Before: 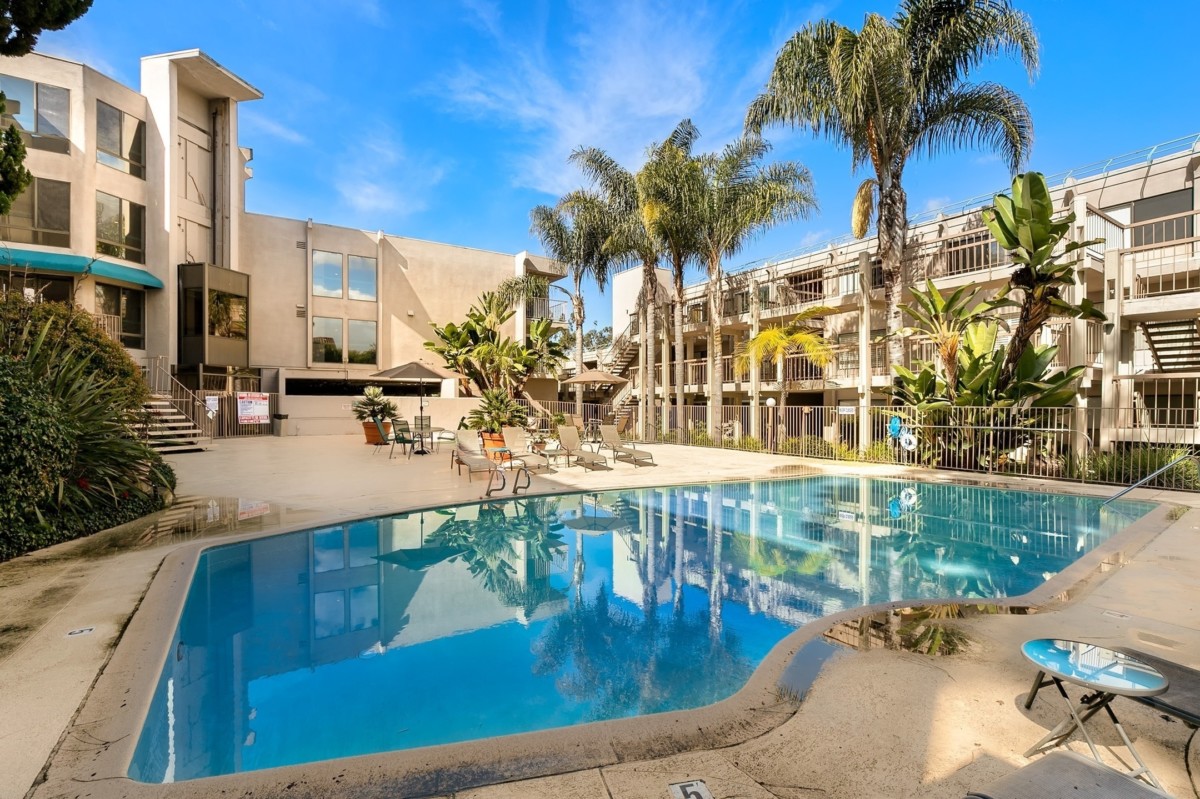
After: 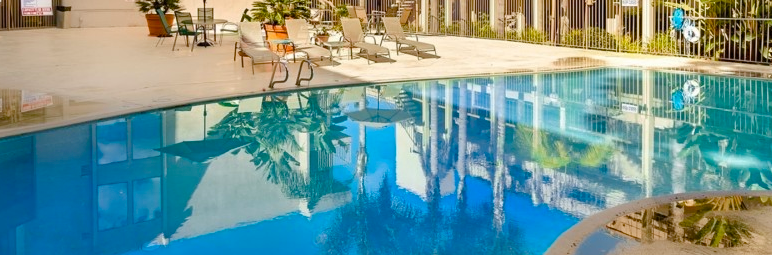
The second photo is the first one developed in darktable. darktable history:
crop: left 18.091%, top 51.13%, right 17.525%, bottom 16.85%
color balance rgb: perceptual saturation grading › global saturation 35%, perceptual saturation grading › highlights -30%, perceptual saturation grading › shadows 35%, perceptual brilliance grading › global brilliance 3%, perceptual brilliance grading › highlights -3%, perceptual brilliance grading › shadows 3%
